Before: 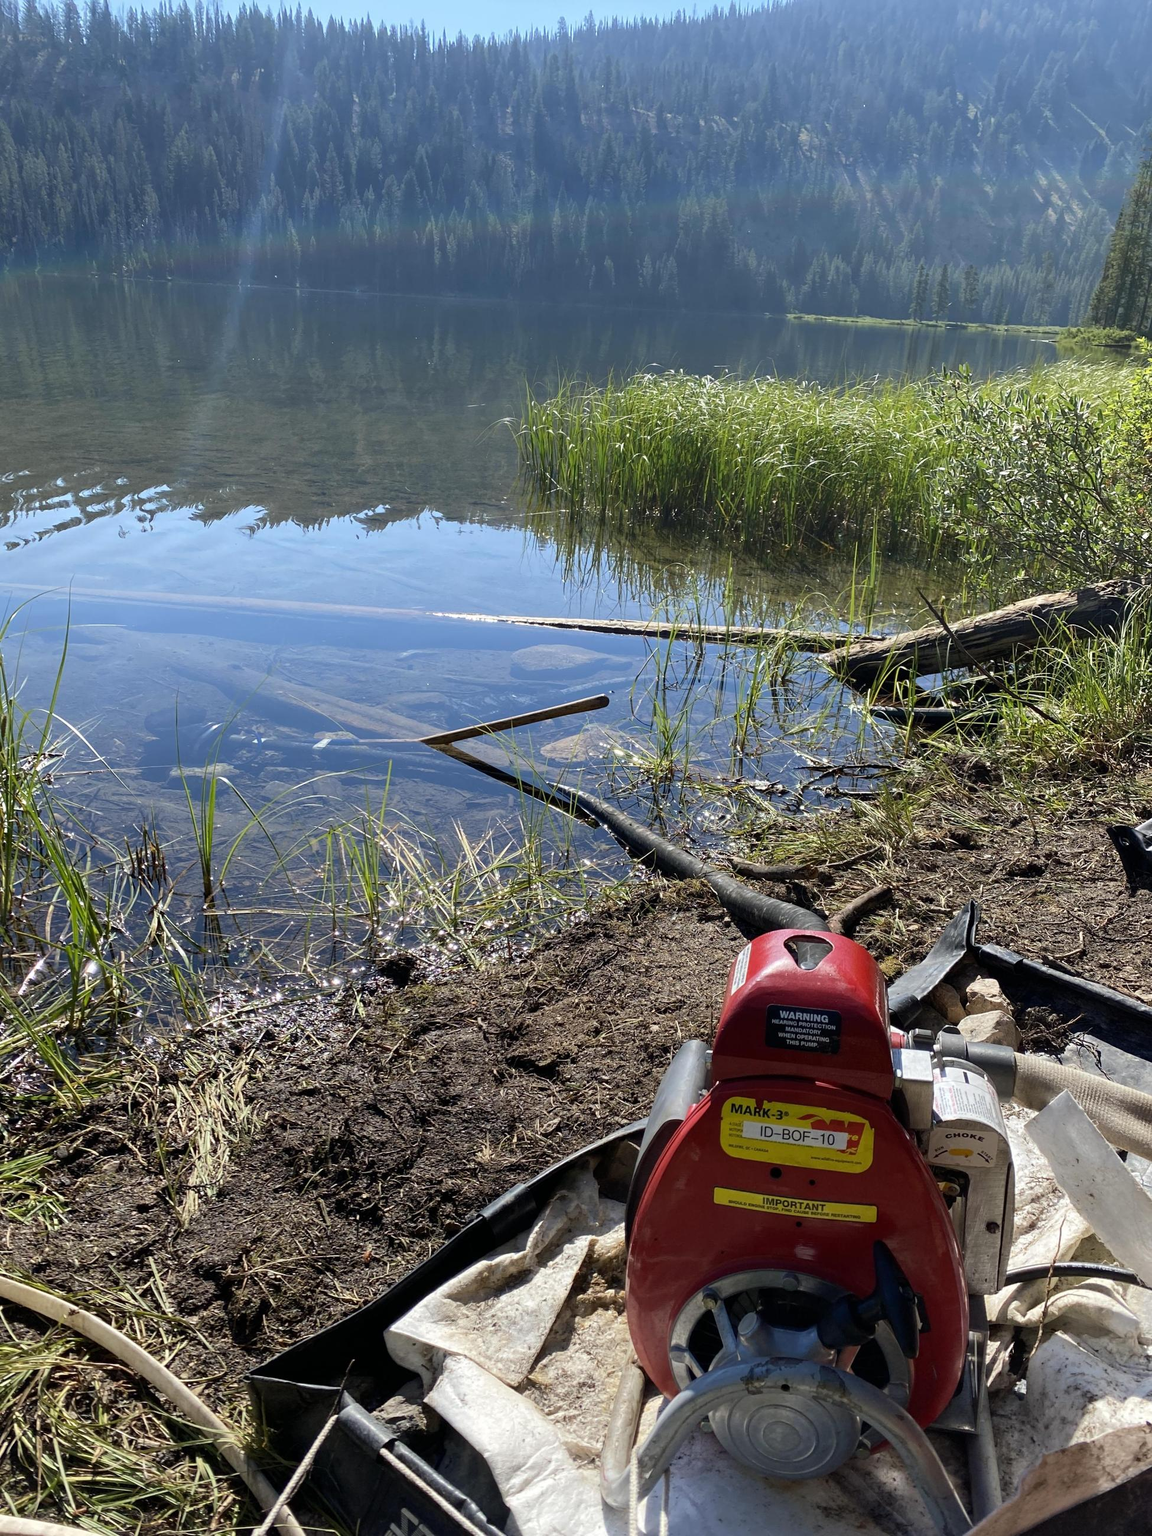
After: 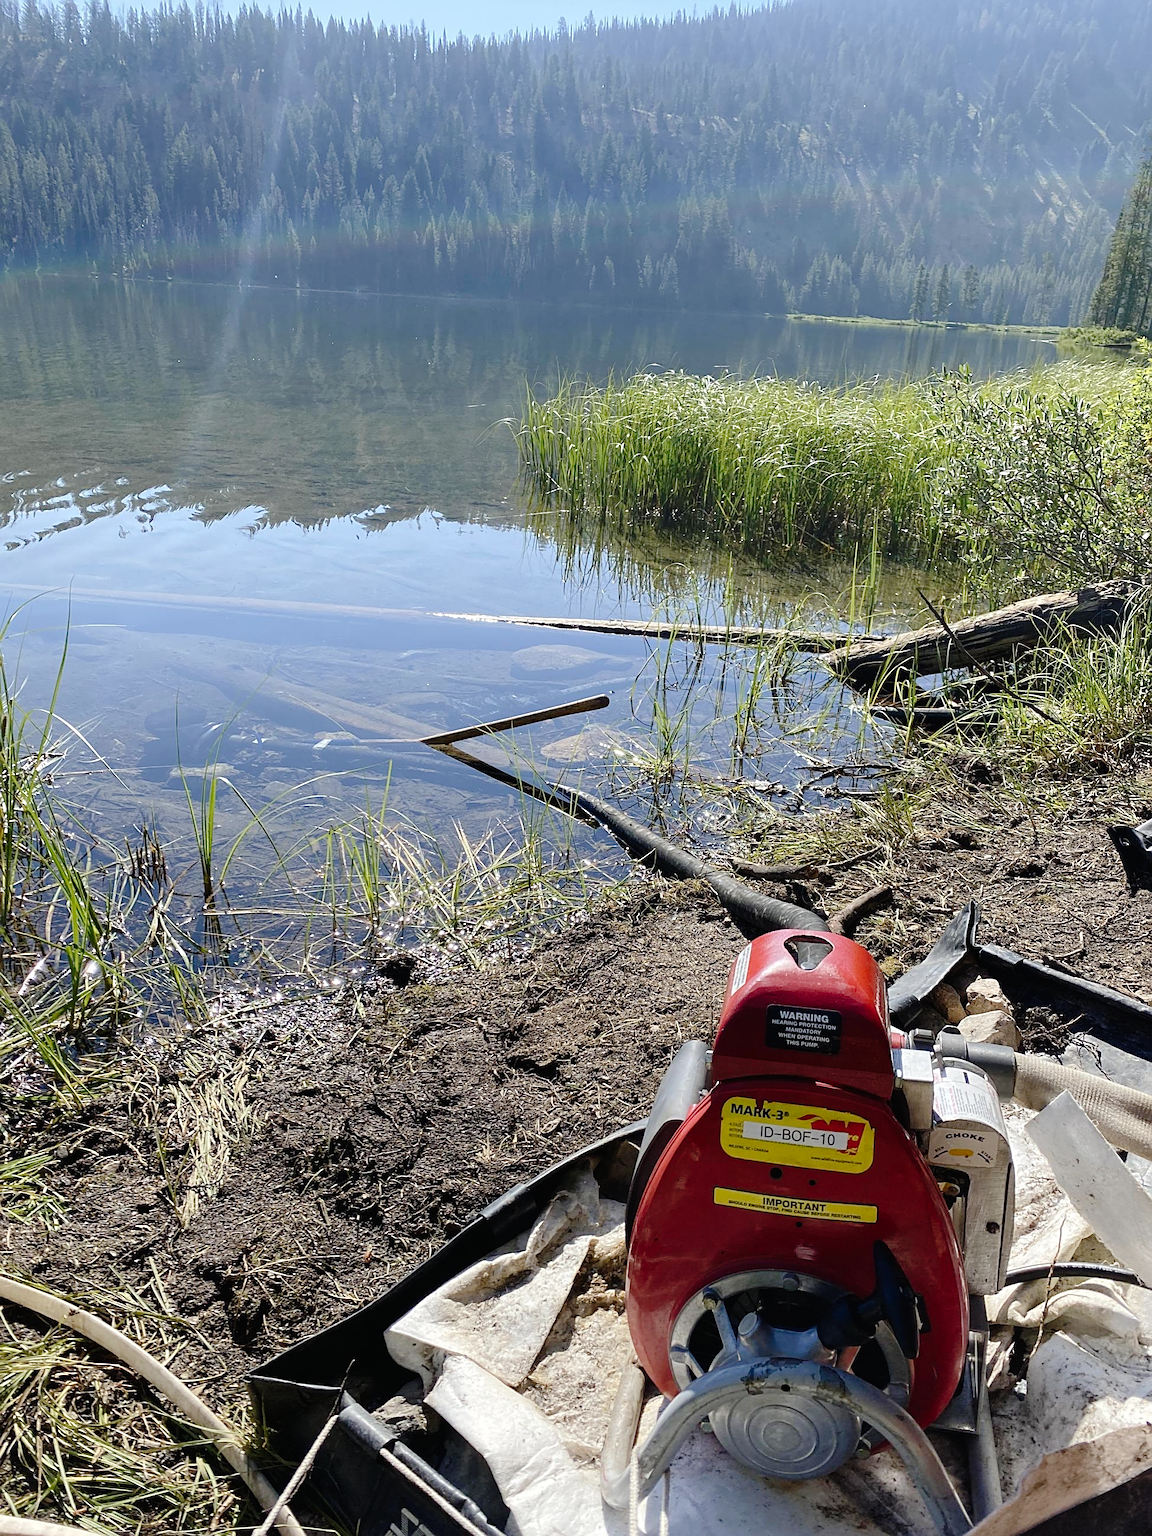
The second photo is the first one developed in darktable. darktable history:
tone curve: curves: ch0 [(0, 0.01) (0.052, 0.045) (0.136, 0.133) (0.275, 0.35) (0.43, 0.54) (0.676, 0.751) (0.89, 0.919) (1, 1)]; ch1 [(0, 0) (0.094, 0.081) (0.285, 0.299) (0.385, 0.403) (0.447, 0.429) (0.495, 0.496) (0.544, 0.552) (0.589, 0.612) (0.722, 0.728) (1, 1)]; ch2 [(0, 0) (0.257, 0.217) (0.43, 0.421) (0.498, 0.507) (0.531, 0.544) (0.56, 0.579) (0.625, 0.642) (1, 1)], preserve colors none
tone equalizer: edges refinement/feathering 500, mask exposure compensation -1.57 EV, preserve details no
sharpen: on, module defaults
